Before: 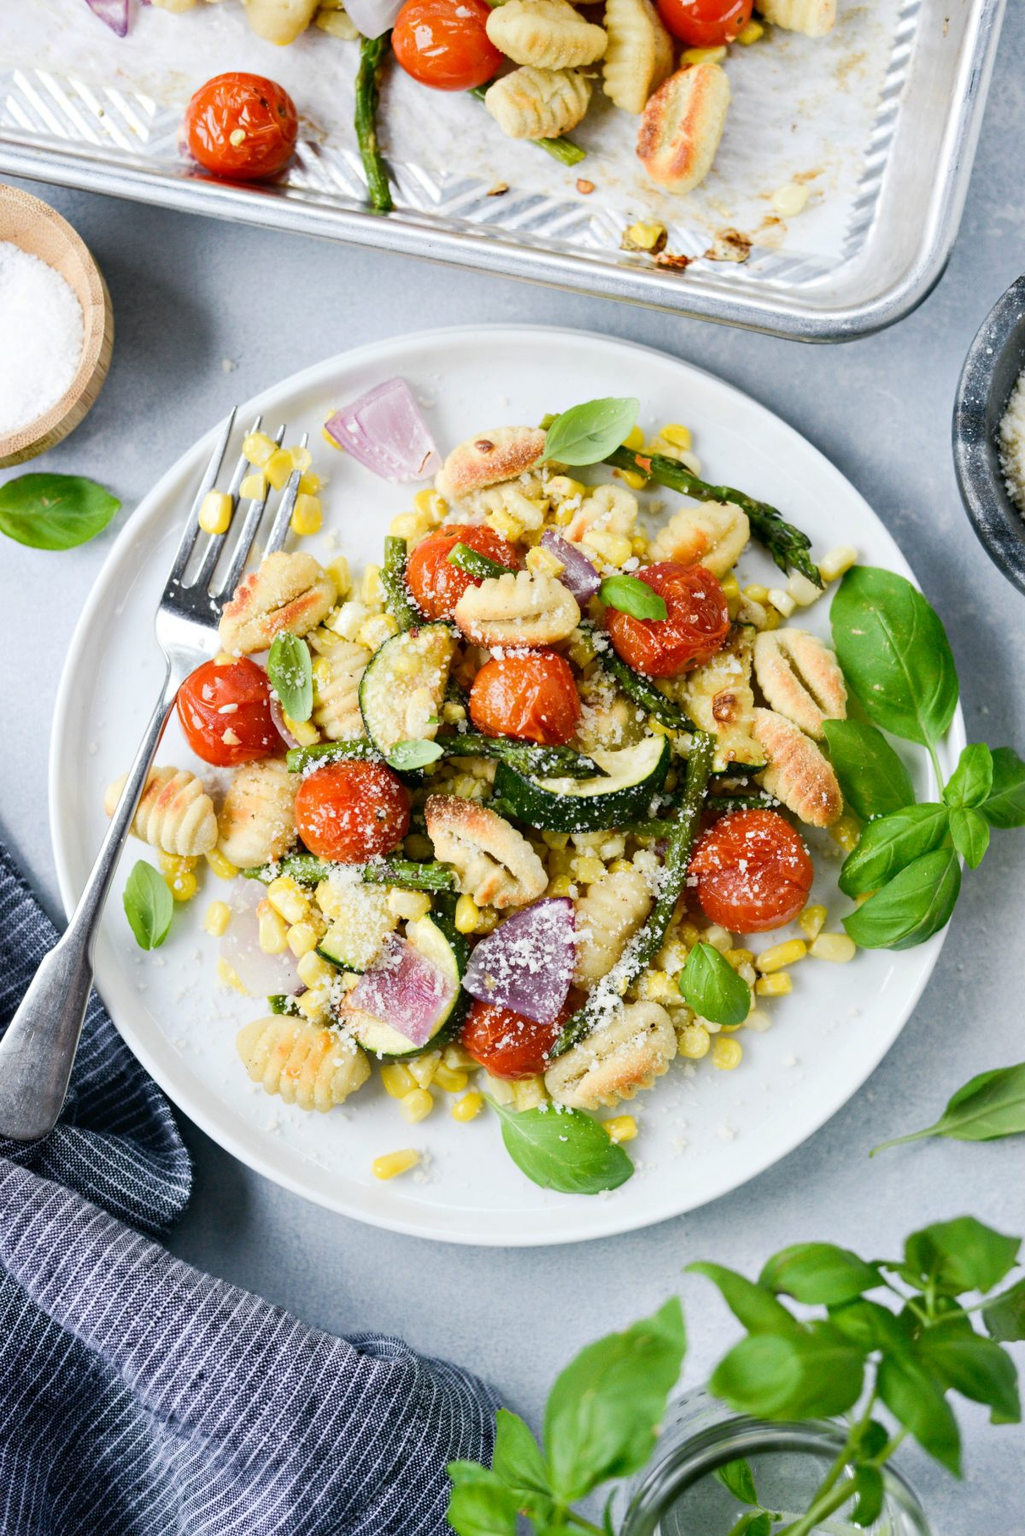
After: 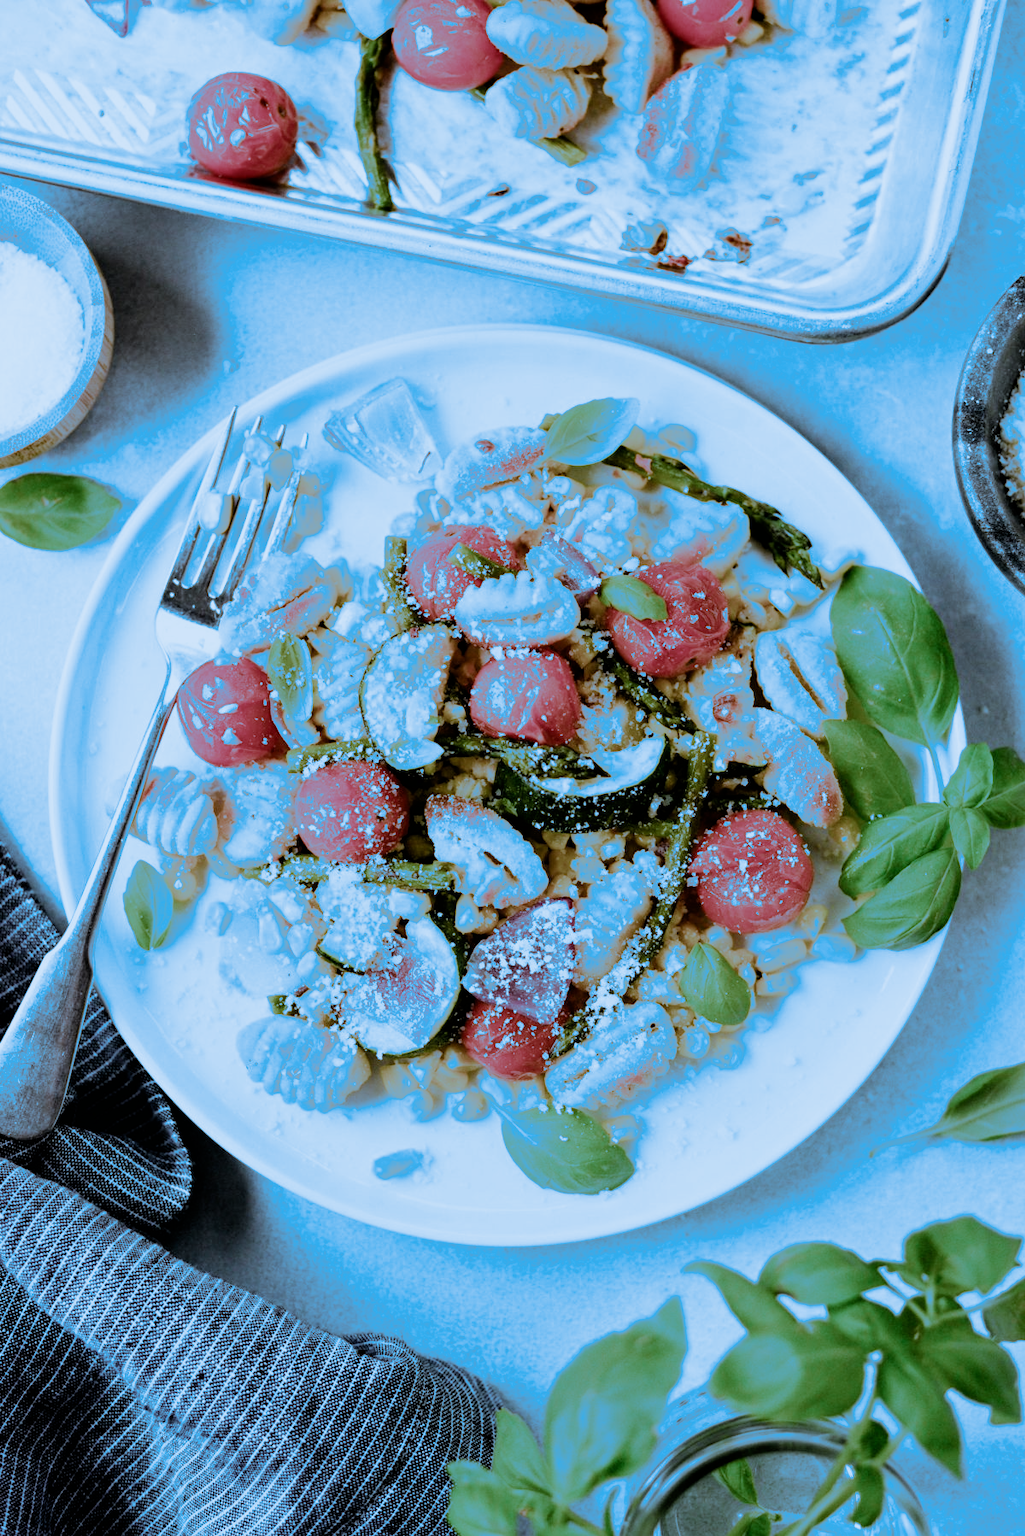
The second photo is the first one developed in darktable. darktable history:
exposure: exposure 0.15 EV, compensate highlight preservation false
filmic rgb: black relative exposure -5 EV, hardness 2.88, contrast 1.3, highlights saturation mix -30%
split-toning: shadows › hue 220°, shadows › saturation 0.64, highlights › hue 220°, highlights › saturation 0.64, balance 0, compress 5.22%
